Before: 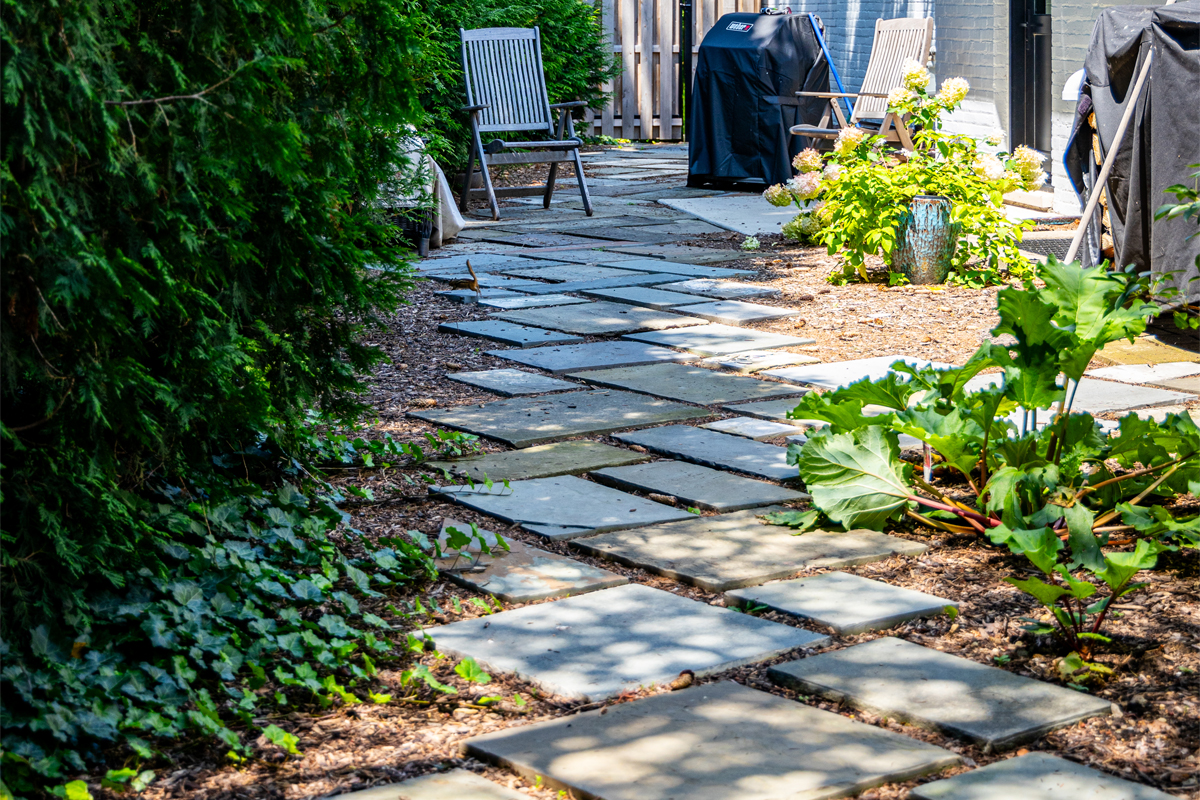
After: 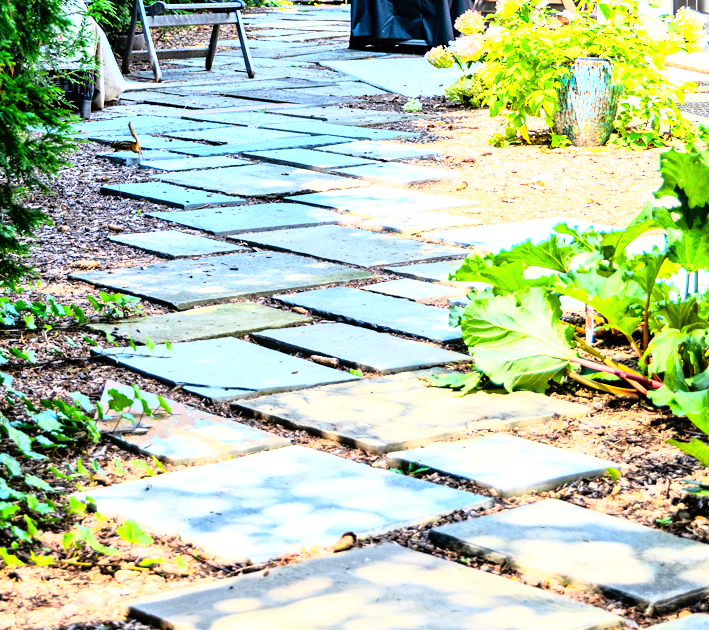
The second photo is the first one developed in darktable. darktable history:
exposure: black level correction 0, exposure 0.695 EV, compensate highlight preservation false
base curve: curves: ch0 [(0, 0) (0.012, 0.01) (0.073, 0.168) (0.31, 0.711) (0.645, 0.957) (1, 1)]
crop and rotate: left 28.175%, top 17.36%, right 12.674%, bottom 3.85%
